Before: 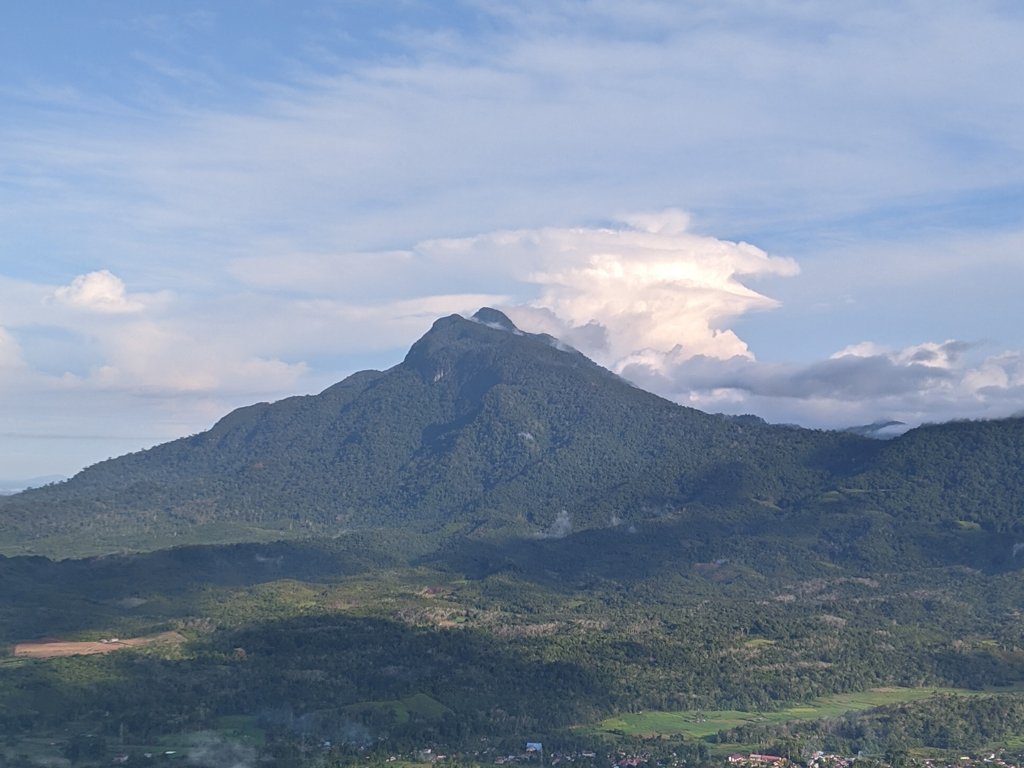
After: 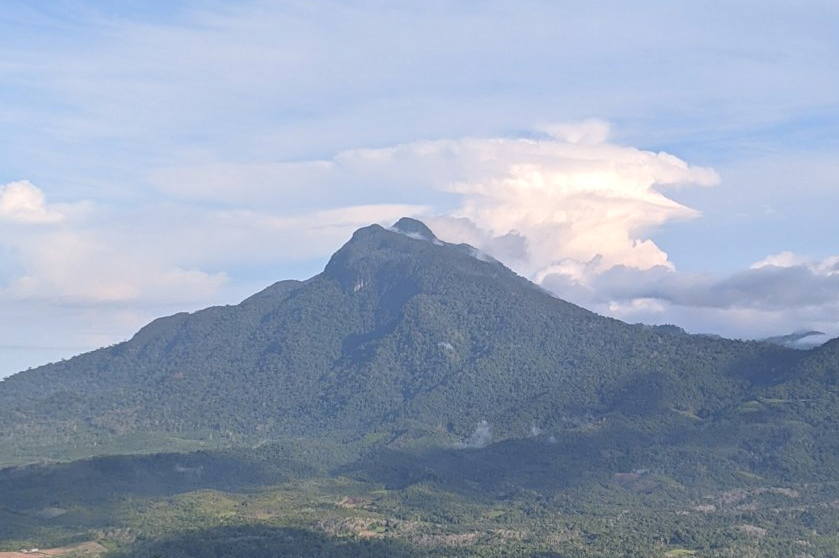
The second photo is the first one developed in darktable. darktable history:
exposure: exposure 0.02 EV, compensate highlight preservation false
contrast brightness saturation: brightness 0.13
crop: left 7.856%, top 11.836%, right 10.12%, bottom 15.387%
